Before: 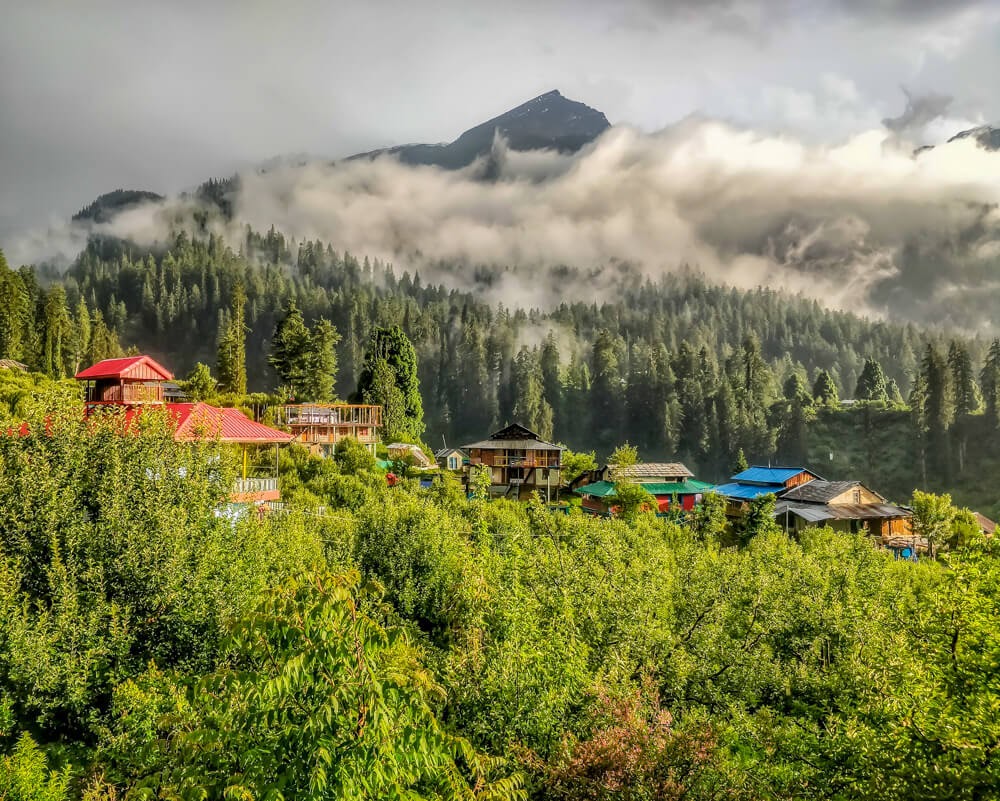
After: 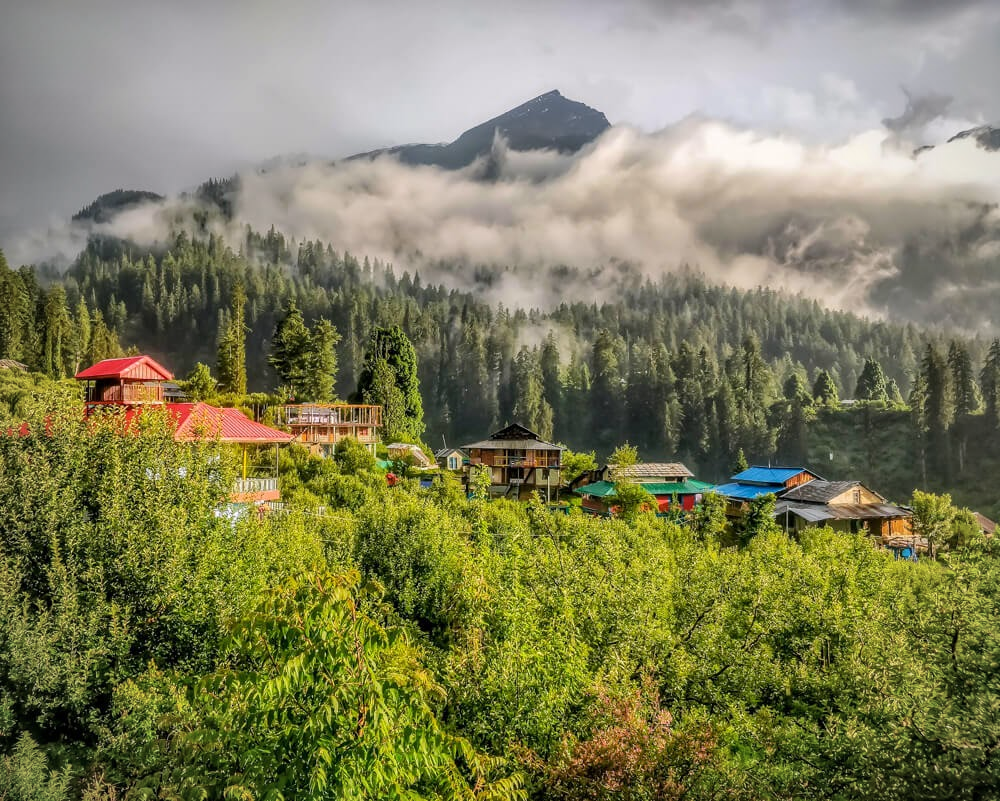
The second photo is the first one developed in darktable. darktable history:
vignetting: fall-off radius 63.6%
white balance: red 1.009, blue 1.027
